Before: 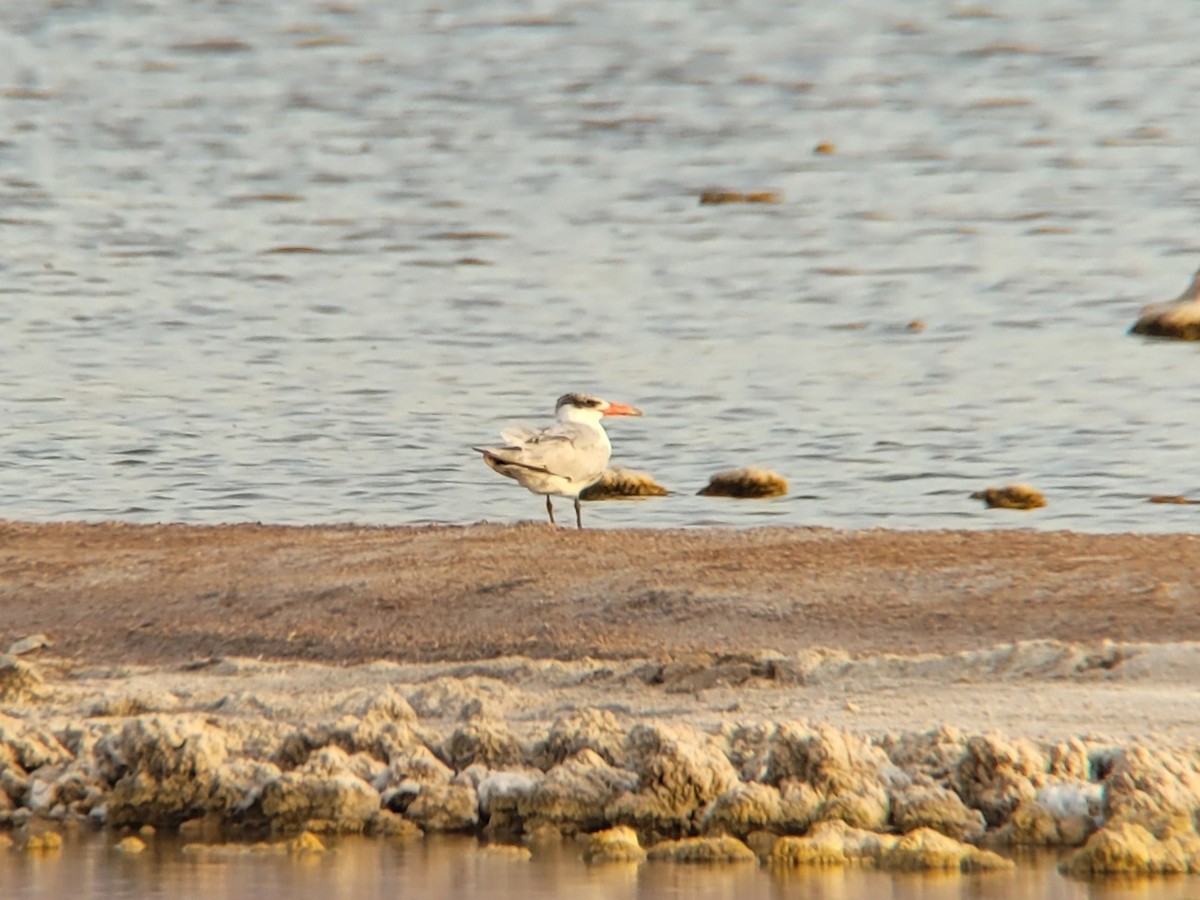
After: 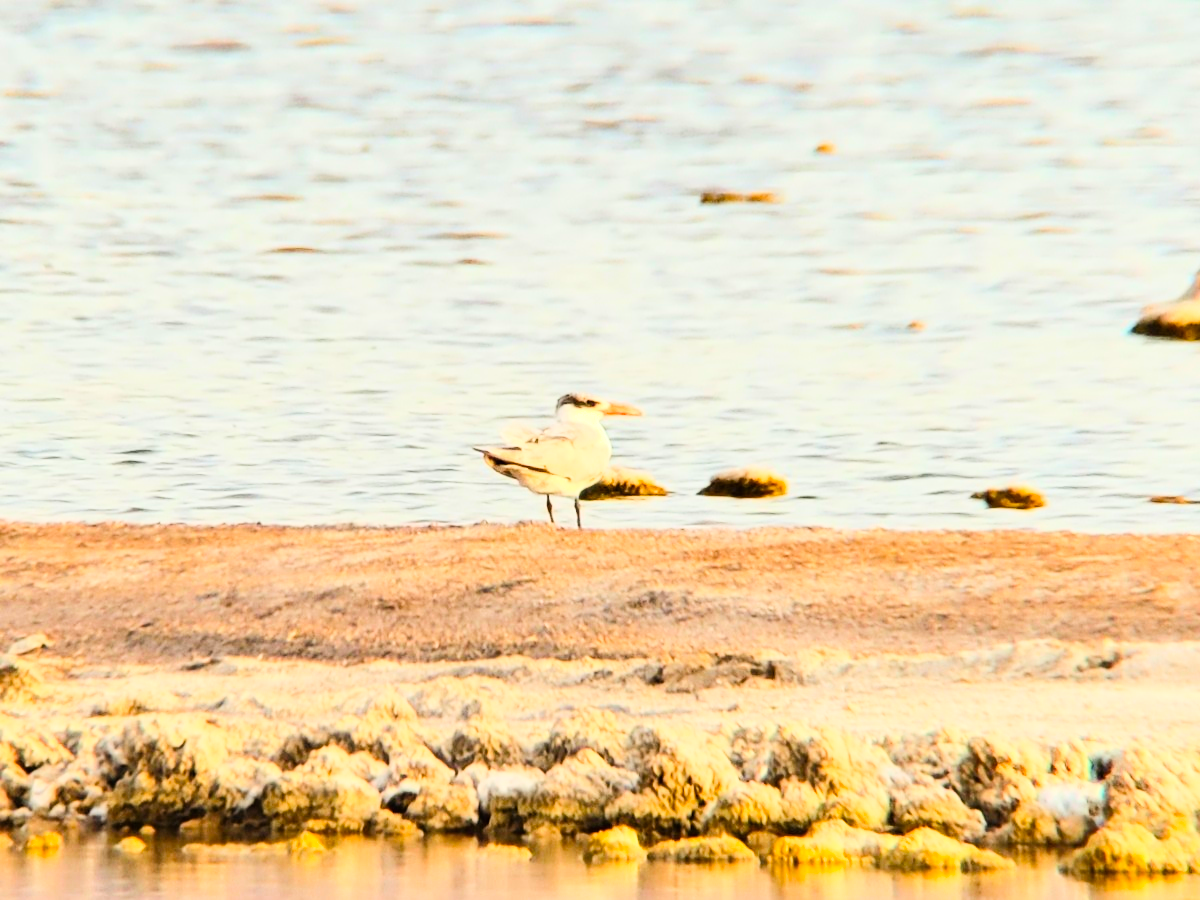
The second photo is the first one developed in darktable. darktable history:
contrast brightness saturation: contrast 0.15, brightness 0.05
shadows and highlights: shadows 35, highlights -35, soften with gaussian
tone curve: curves: ch0 [(0, 0) (0.084, 0.074) (0.2, 0.297) (0.363, 0.591) (0.495, 0.765) (0.68, 0.901) (0.851, 0.967) (1, 1)], color space Lab, linked channels, preserve colors none
color balance rgb: linear chroma grading › global chroma 10%, perceptual saturation grading › global saturation 5%, perceptual brilliance grading › global brilliance 4%, global vibrance 7%, saturation formula JzAzBz (2021)
